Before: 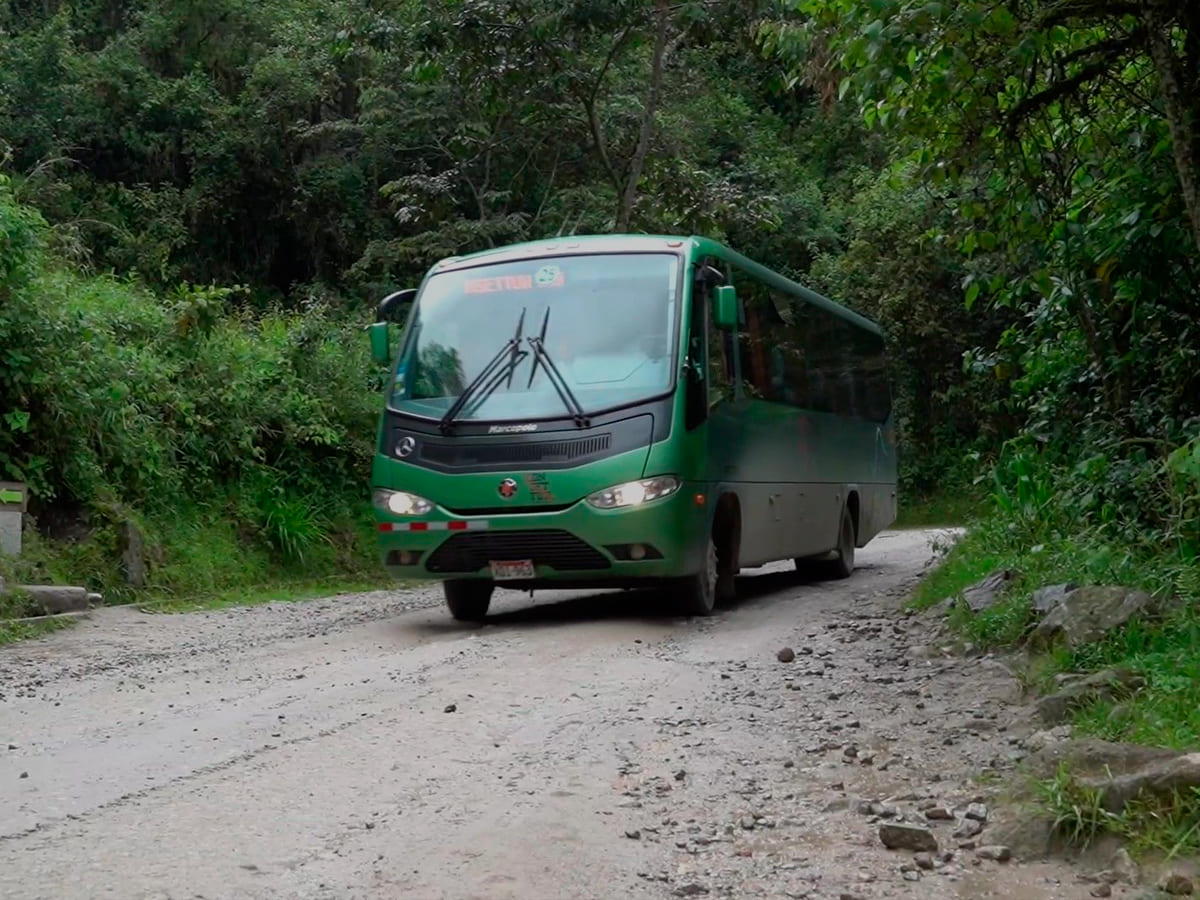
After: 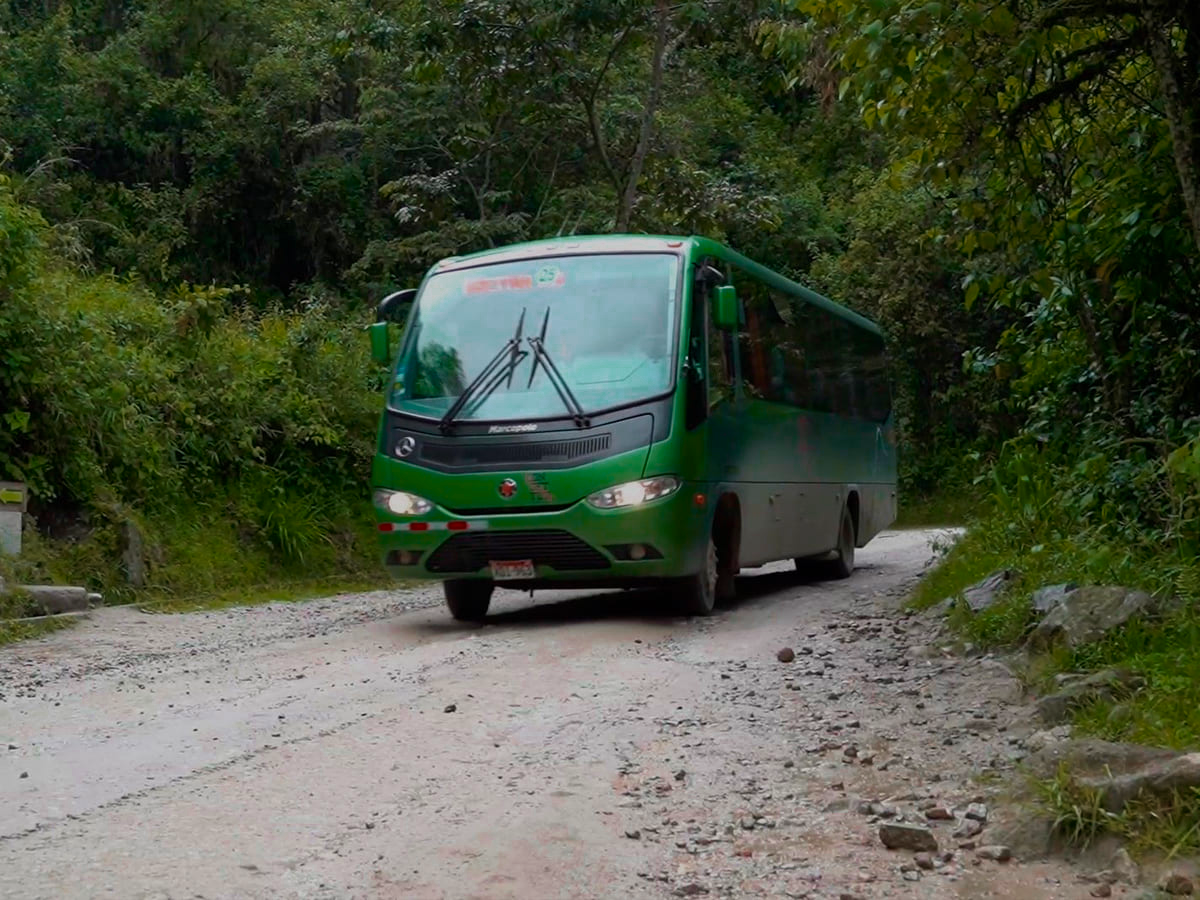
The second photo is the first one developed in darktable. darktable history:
velvia: strength 30%
color zones: curves: ch0 [(0, 0.299) (0.25, 0.383) (0.456, 0.352) (0.736, 0.571)]; ch1 [(0, 0.63) (0.151, 0.568) (0.254, 0.416) (0.47, 0.558) (0.732, 0.37) (0.909, 0.492)]; ch2 [(0.004, 0.604) (0.158, 0.443) (0.257, 0.403) (0.761, 0.468)]
